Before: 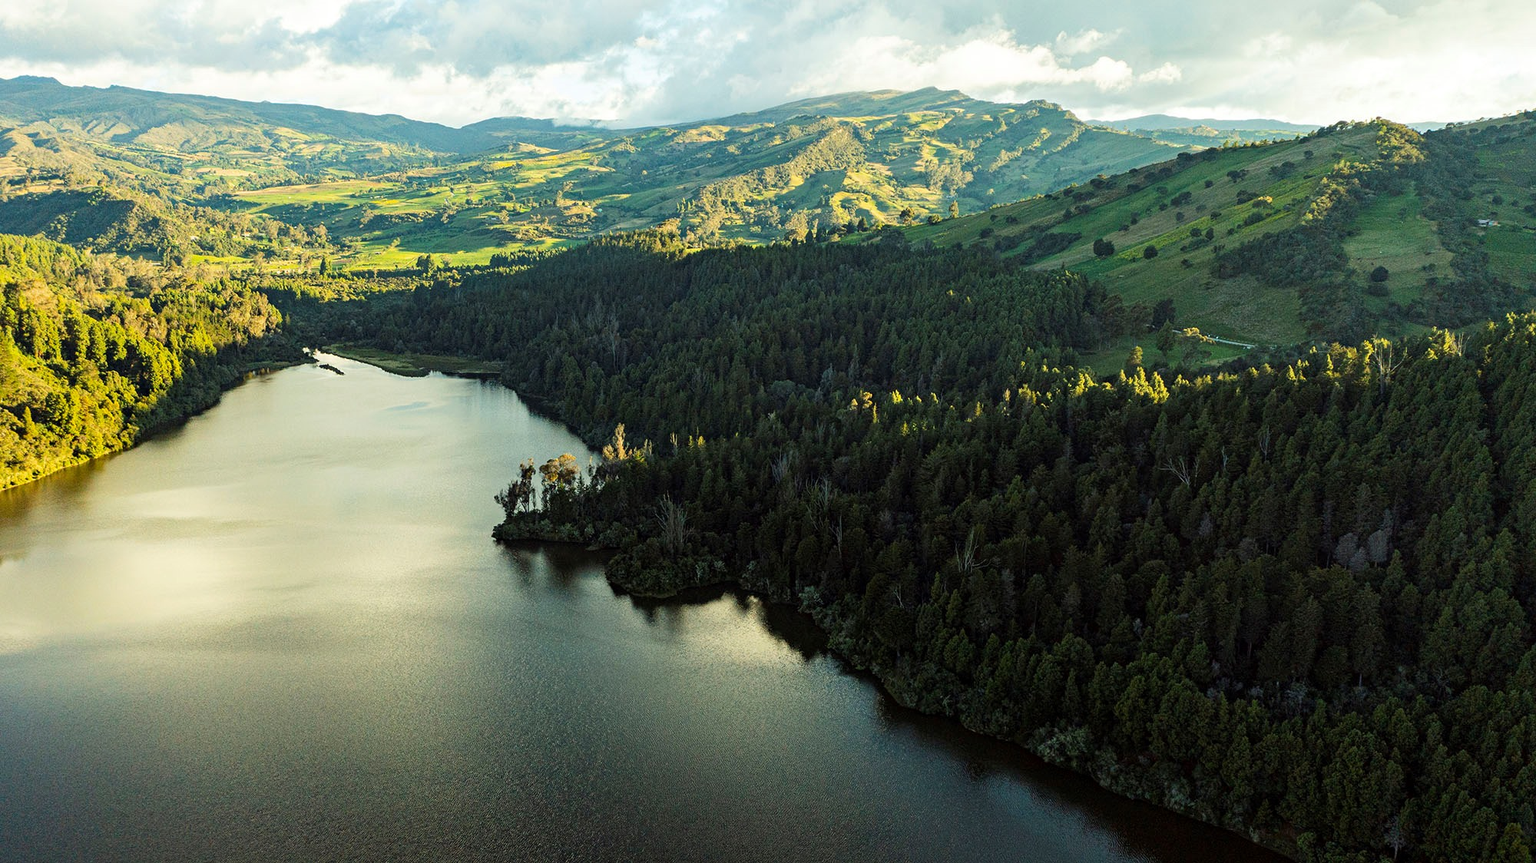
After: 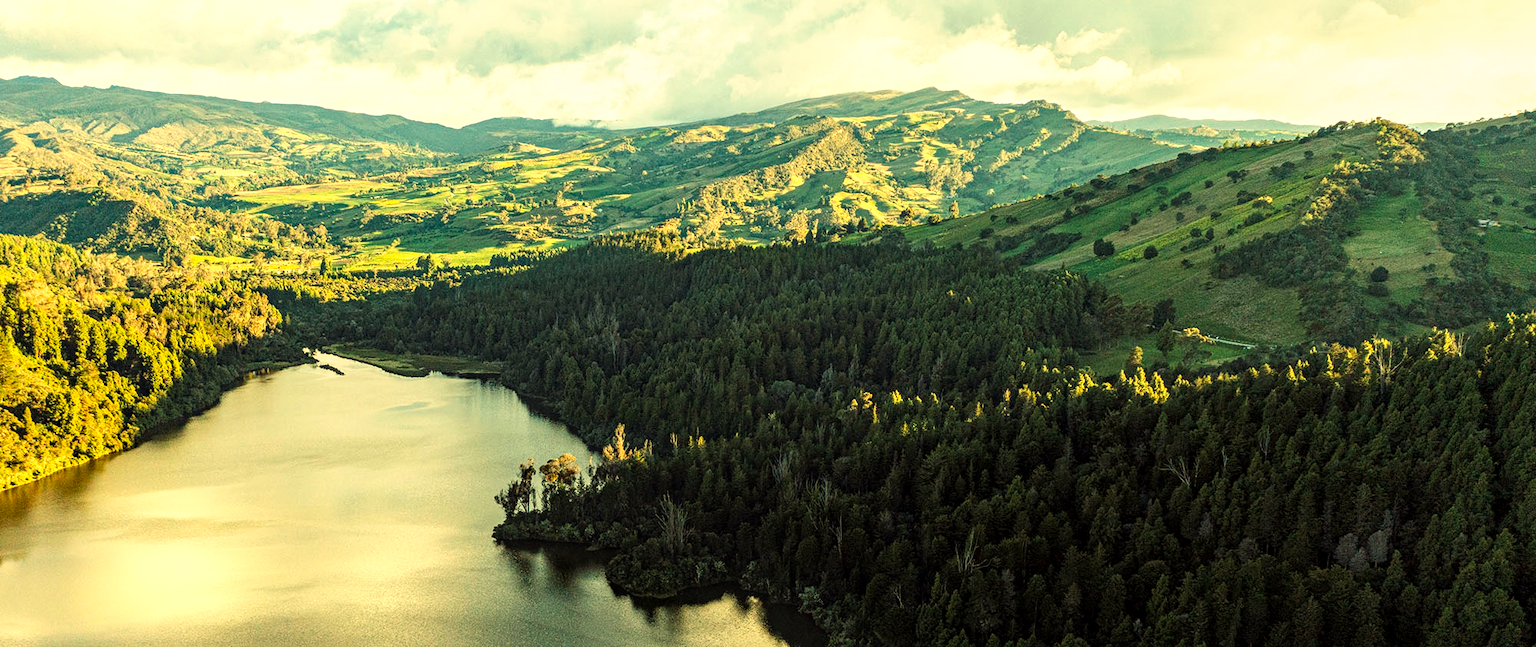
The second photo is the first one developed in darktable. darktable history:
crop: bottom 24.988%
tone curve: curves: ch0 [(0, 0) (0.003, 0.002) (0.011, 0.009) (0.025, 0.021) (0.044, 0.037) (0.069, 0.058) (0.1, 0.083) (0.136, 0.122) (0.177, 0.165) (0.224, 0.216) (0.277, 0.277) (0.335, 0.344) (0.399, 0.418) (0.468, 0.499) (0.543, 0.586) (0.623, 0.679) (0.709, 0.779) (0.801, 0.877) (0.898, 0.977) (1, 1)], preserve colors none
local contrast: on, module defaults
white balance: red 1.08, blue 0.791
